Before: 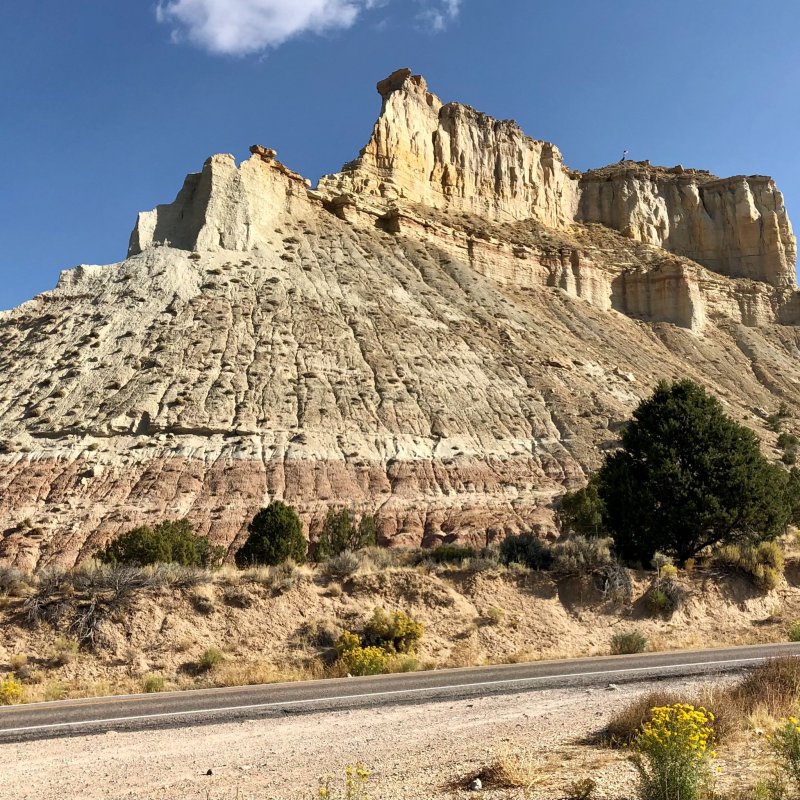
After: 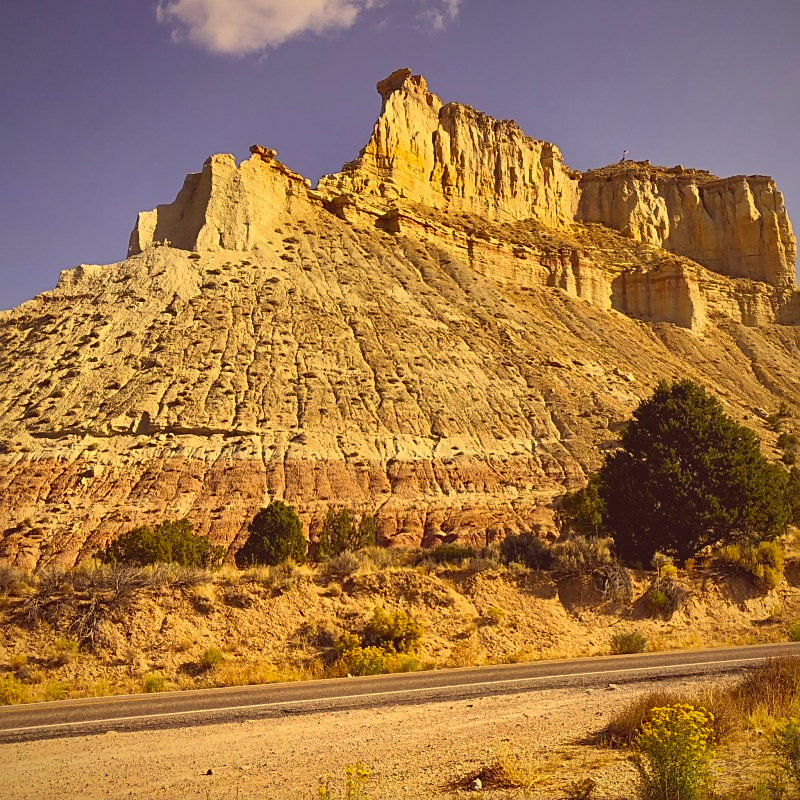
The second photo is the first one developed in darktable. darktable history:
contrast brightness saturation: contrast -0.198, saturation 0.187
color correction: highlights a* 9.82, highlights b* 39.24, shadows a* 14.02, shadows b* 3.18
exposure: compensate highlight preservation false
tone equalizer: on, module defaults
vignetting: fall-off radius 68.7%, saturation 0.001, automatic ratio true
sharpen: on, module defaults
